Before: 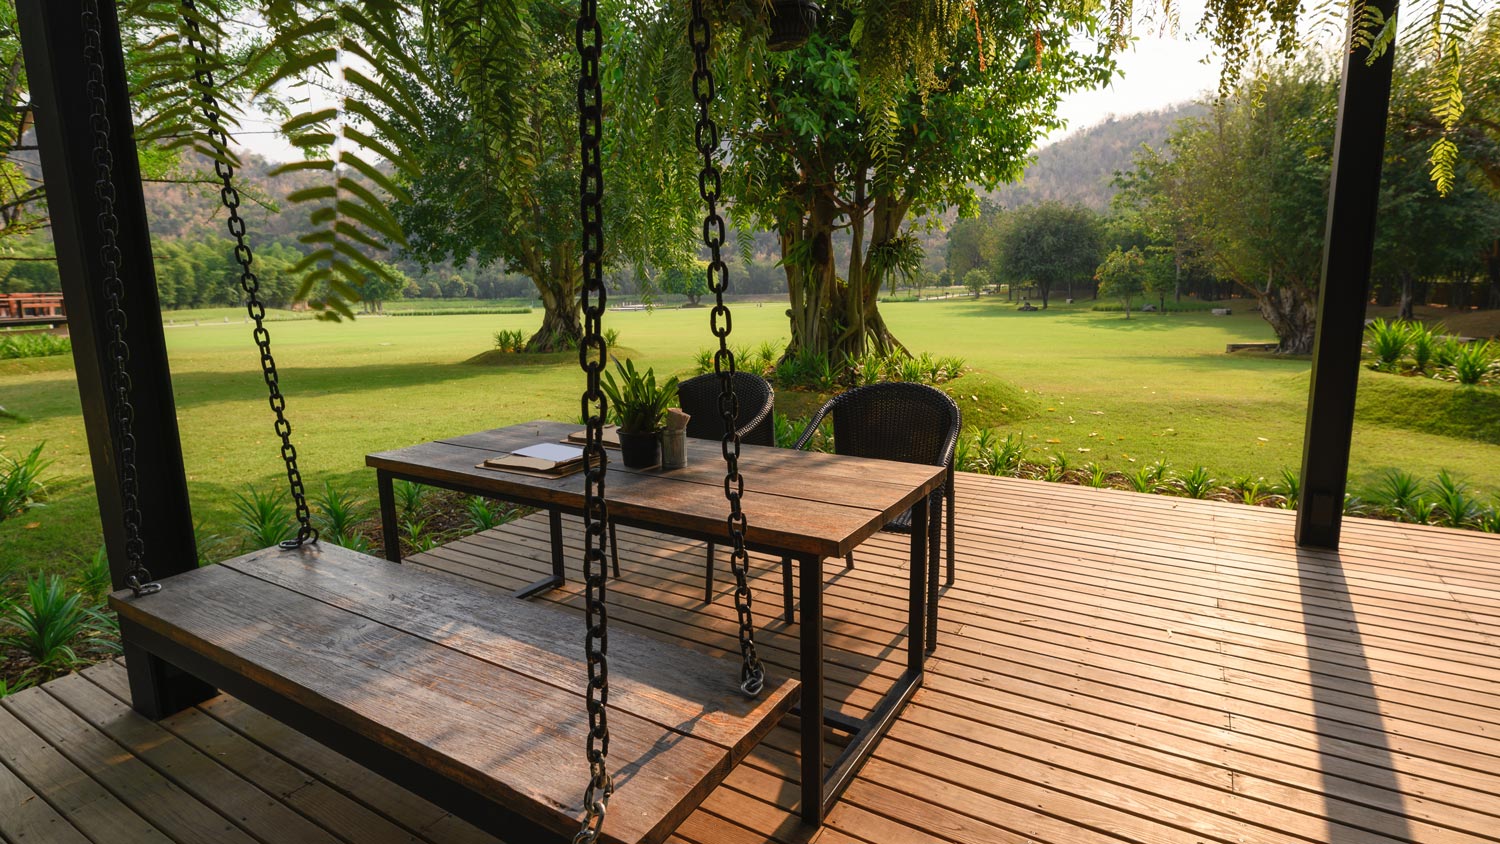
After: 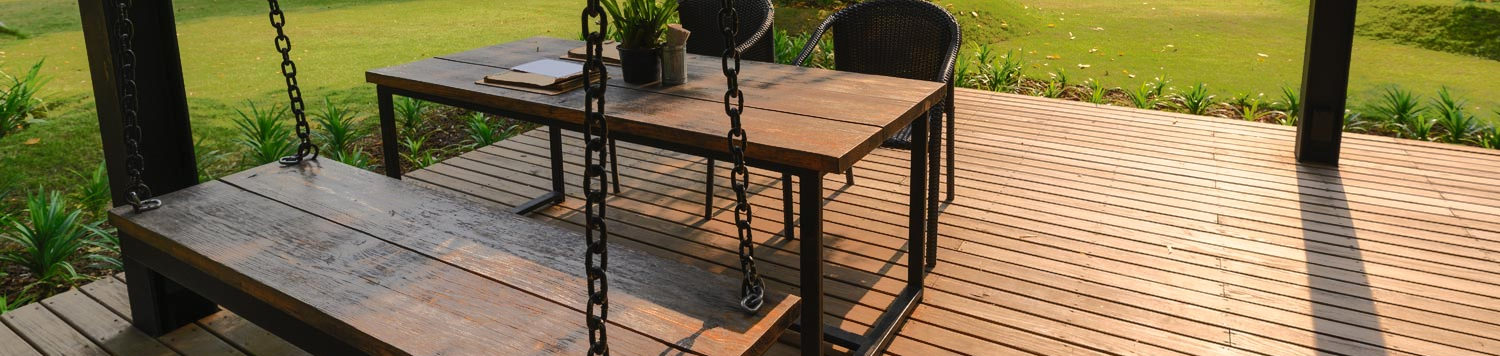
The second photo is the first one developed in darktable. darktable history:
crop: top 45.614%, bottom 12.117%
tone curve: curves: ch0 [(0, 0) (0.003, 0.005) (0.011, 0.012) (0.025, 0.026) (0.044, 0.046) (0.069, 0.071) (0.1, 0.098) (0.136, 0.135) (0.177, 0.178) (0.224, 0.217) (0.277, 0.274) (0.335, 0.335) (0.399, 0.442) (0.468, 0.543) (0.543, 0.6) (0.623, 0.628) (0.709, 0.679) (0.801, 0.782) (0.898, 0.904) (1, 1)], color space Lab, independent channels, preserve colors none
